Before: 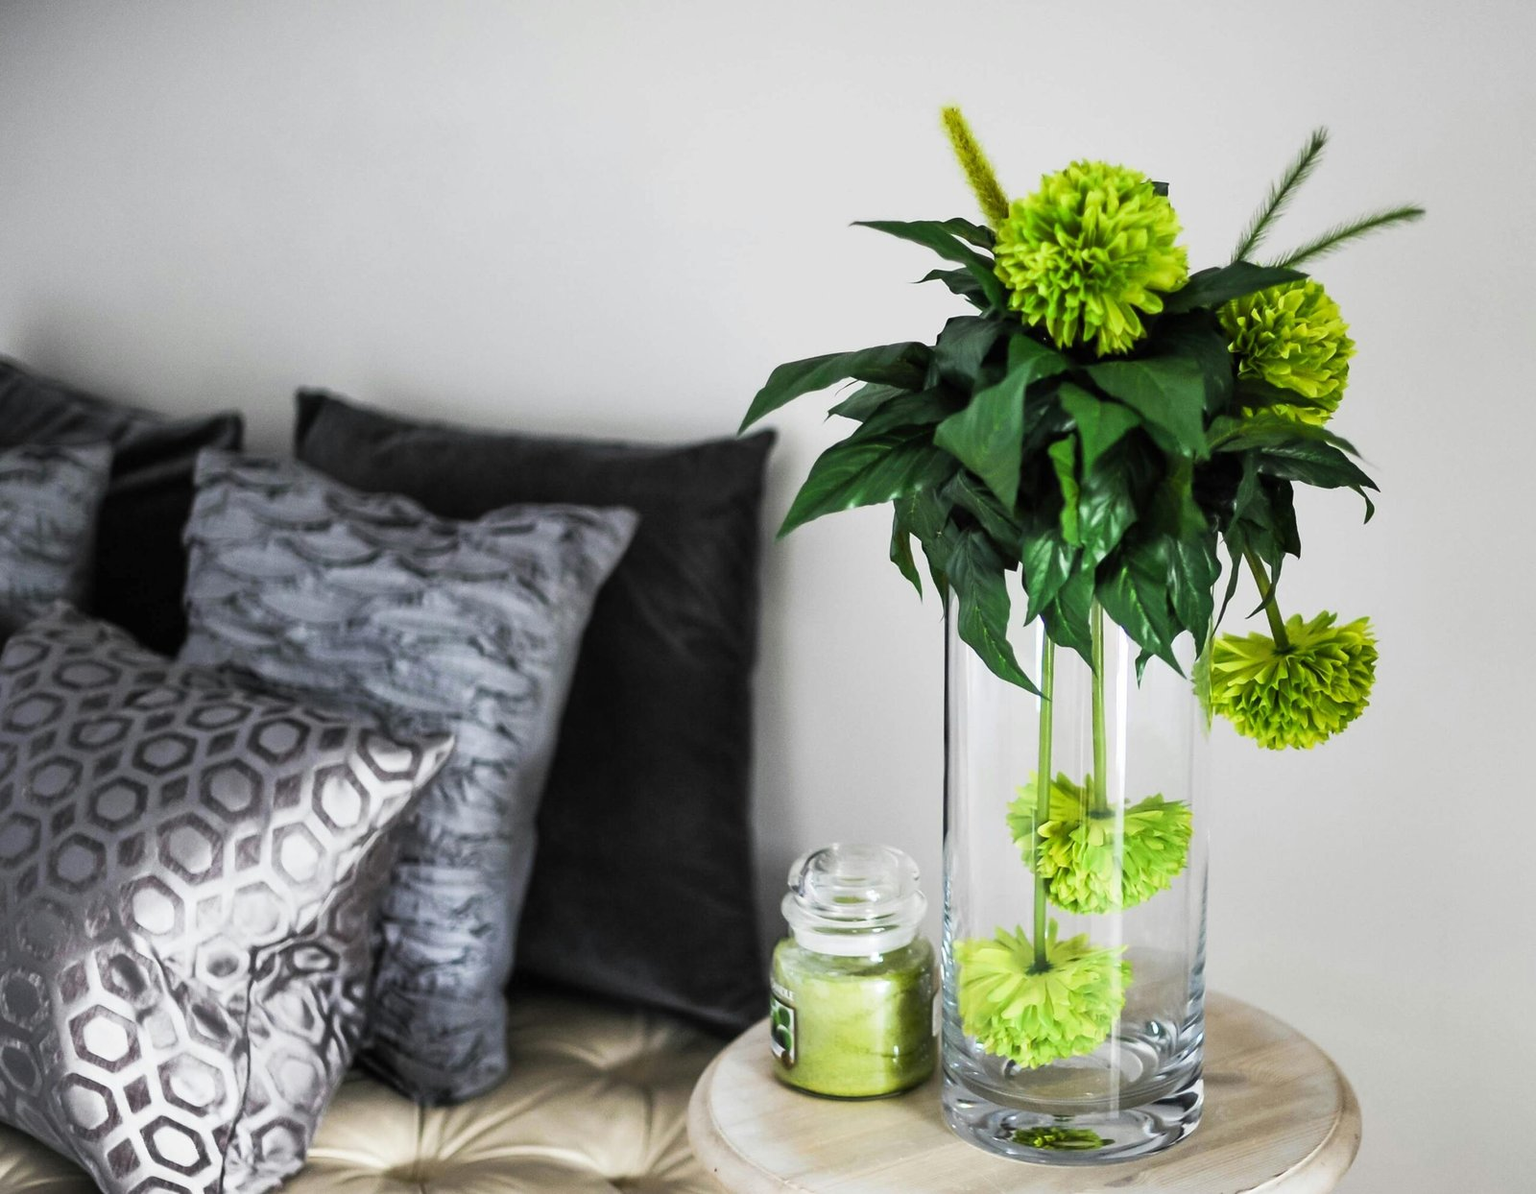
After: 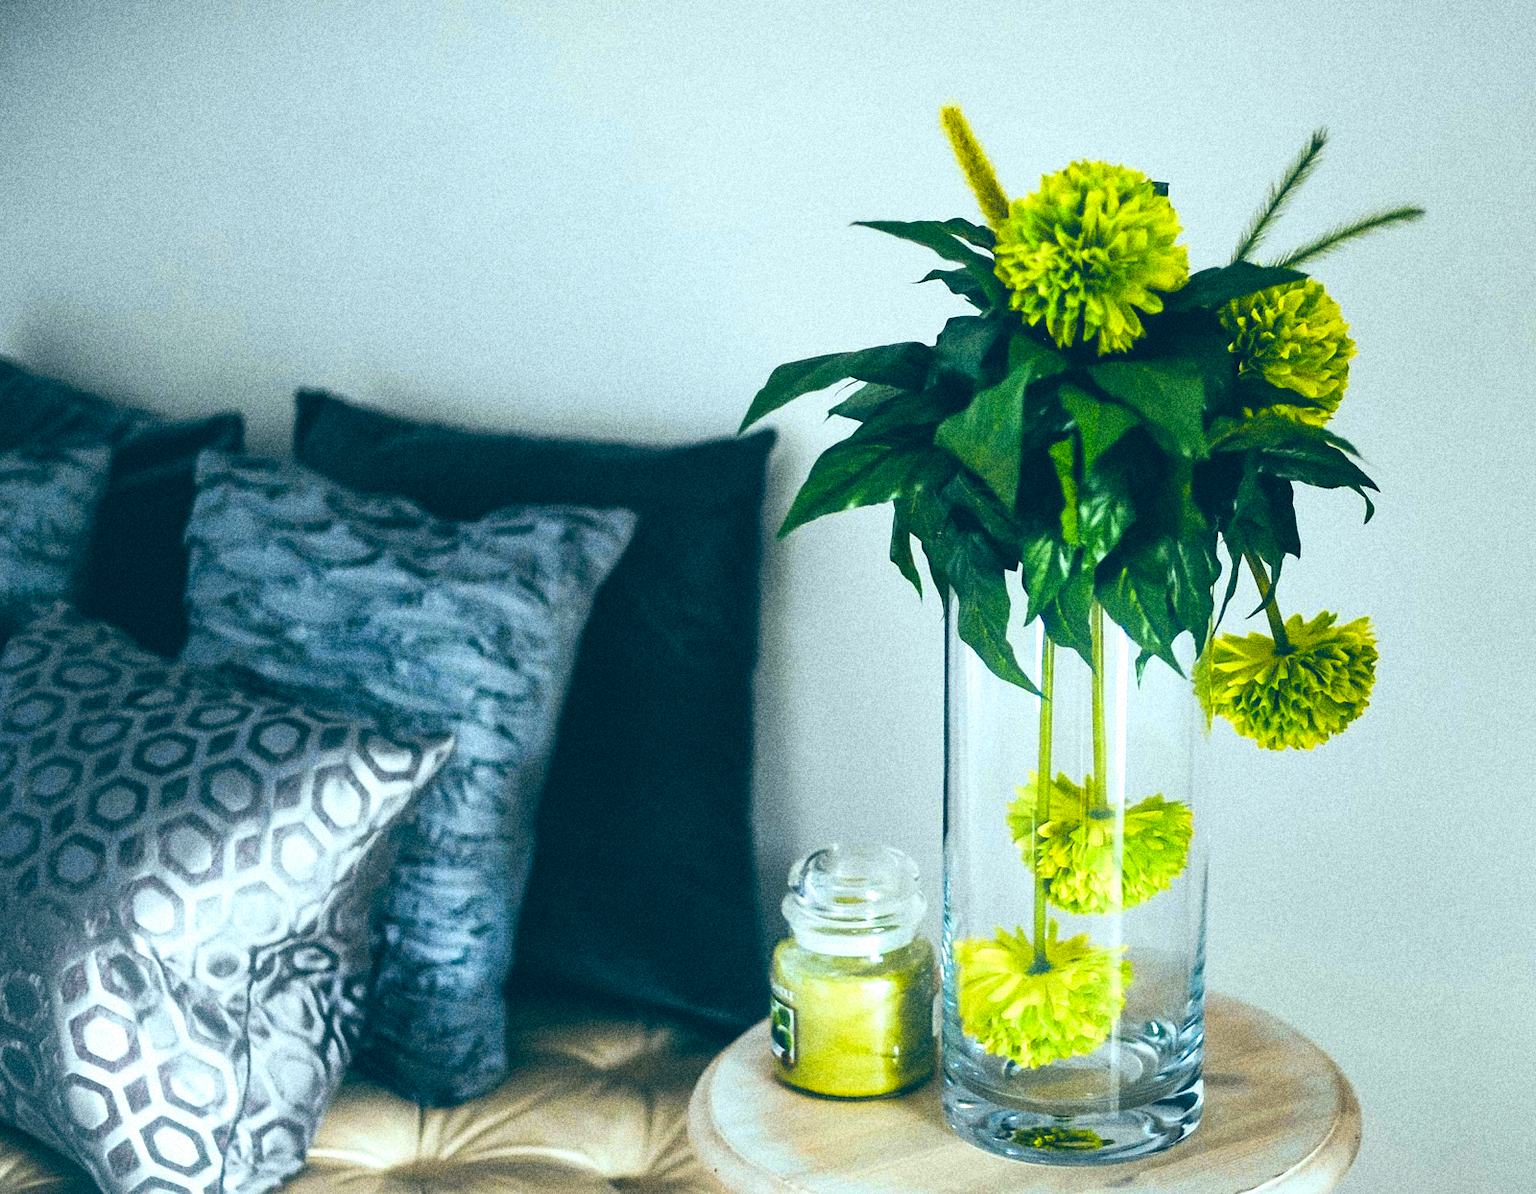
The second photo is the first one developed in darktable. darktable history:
velvia: strength 32%, mid-tones bias 0.2
vibrance: vibrance 15%
channel mixer: red [0, 0, 0, 0.91, 0, 0, 0], green [0, 0, 0, 0.208, 1, 0, 0], blue [0, 0, 0, -0.192, 0, 1, 0]
color balance: lift [1.016, 0.983, 1, 1.017], gamma [0.958, 1, 1, 1], gain [0.981, 1.007, 0.993, 1.002], input saturation 118.26%, contrast 13.43%, contrast fulcrum 21.62%, output saturation 82.76%
grain: coarseness 14.49 ISO, strength 48.04%, mid-tones bias 35%
bloom: size 9%, threshold 100%, strength 7%
